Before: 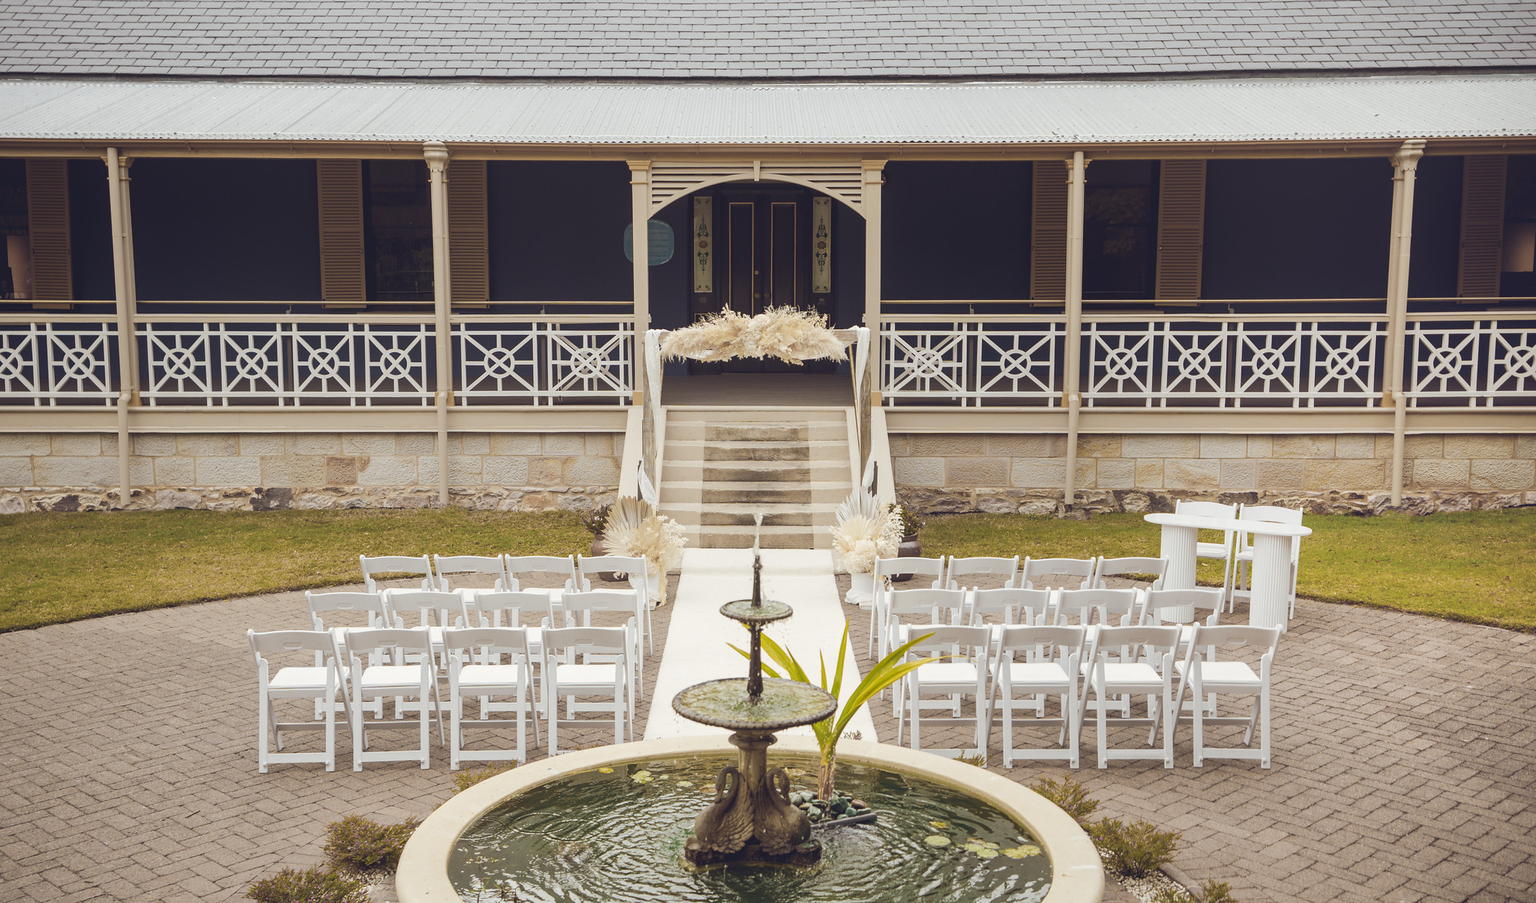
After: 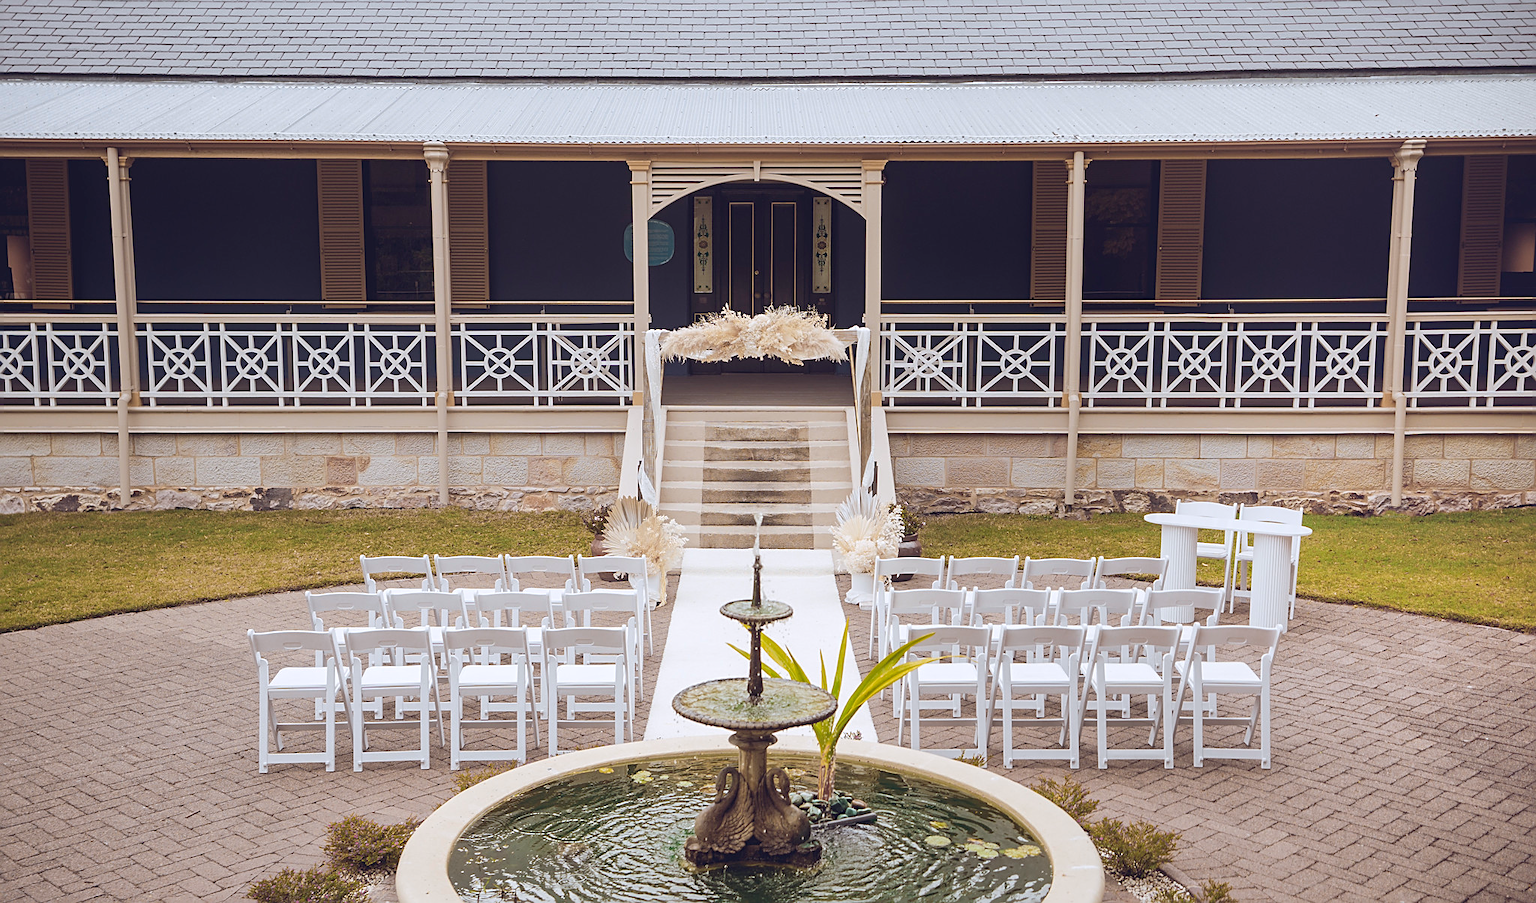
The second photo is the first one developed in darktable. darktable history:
color calibration: illuminant as shot in camera, x 0.358, y 0.373, temperature 4628.91 K
sharpen: on, module defaults
